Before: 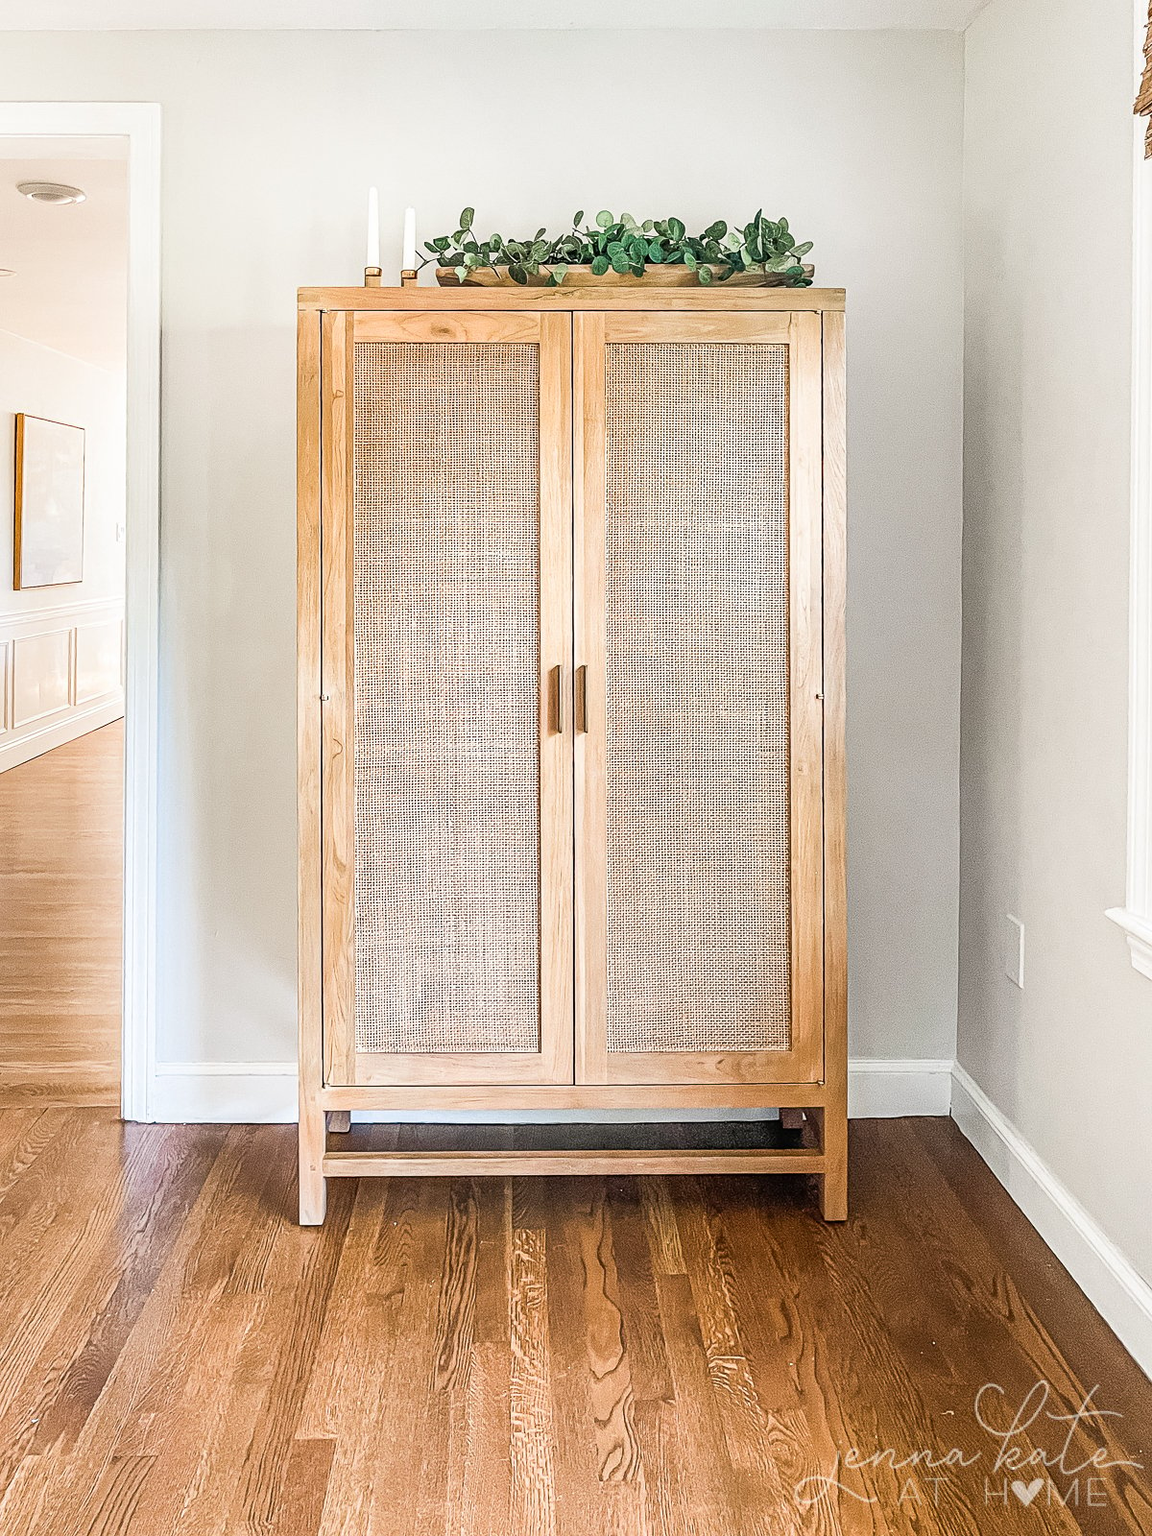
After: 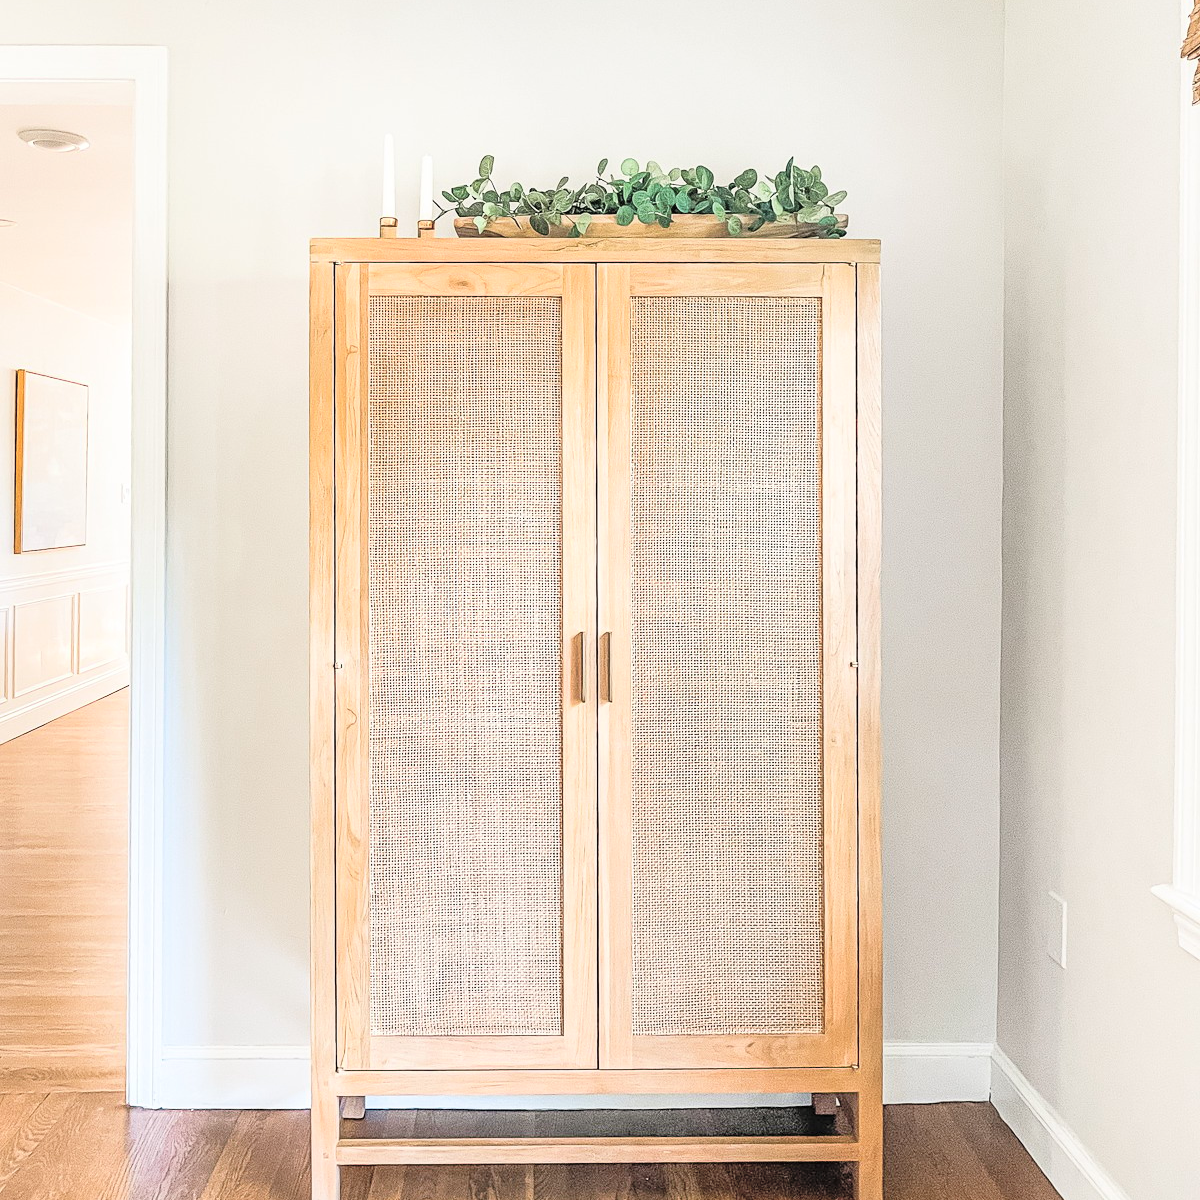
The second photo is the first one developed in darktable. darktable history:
crop: top 3.857%, bottom 21.132%
global tonemap: drago (0.7, 100)
